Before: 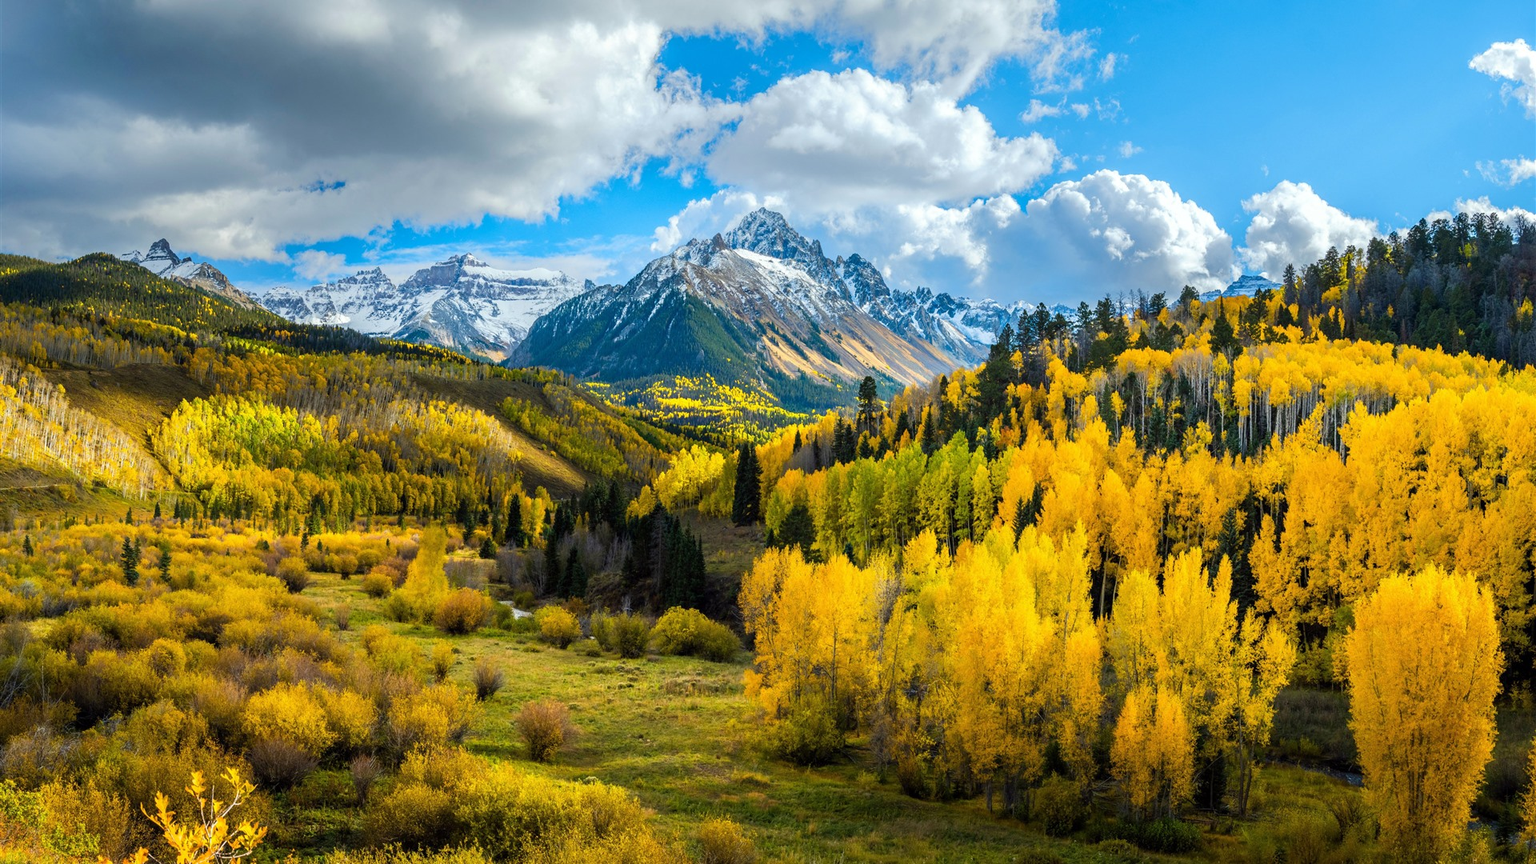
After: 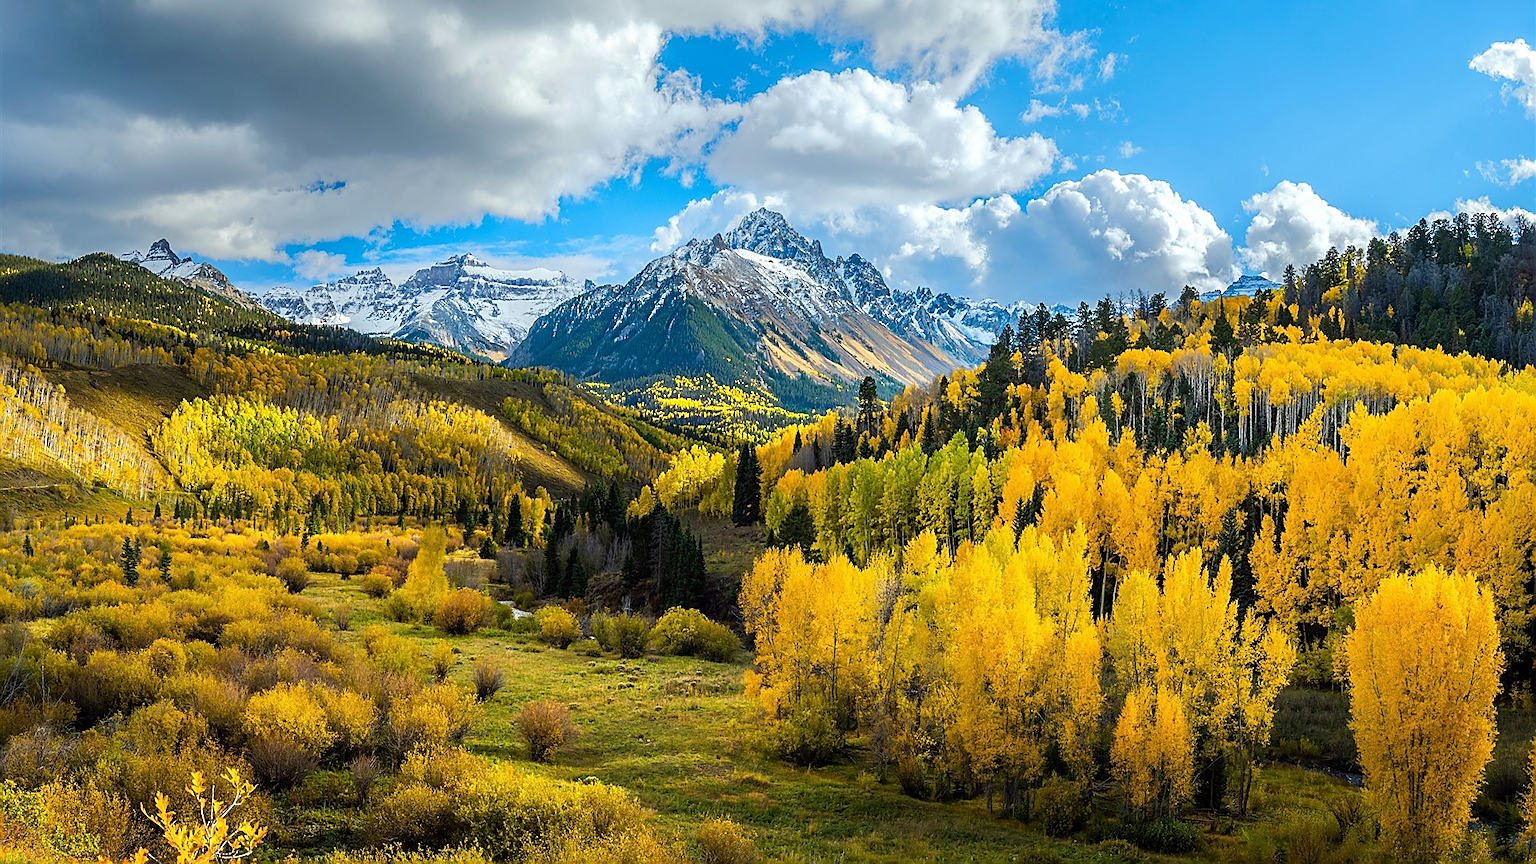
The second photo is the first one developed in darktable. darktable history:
sharpen: radius 1.381, amount 1.242, threshold 0.735
